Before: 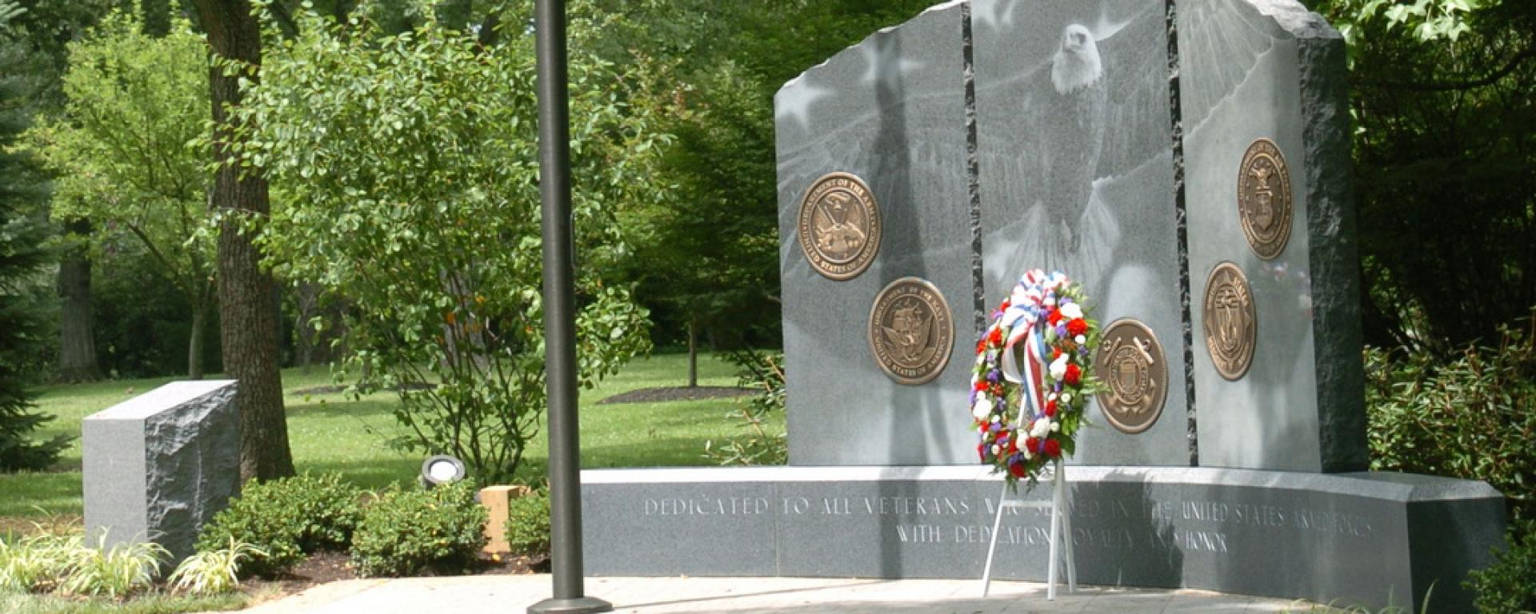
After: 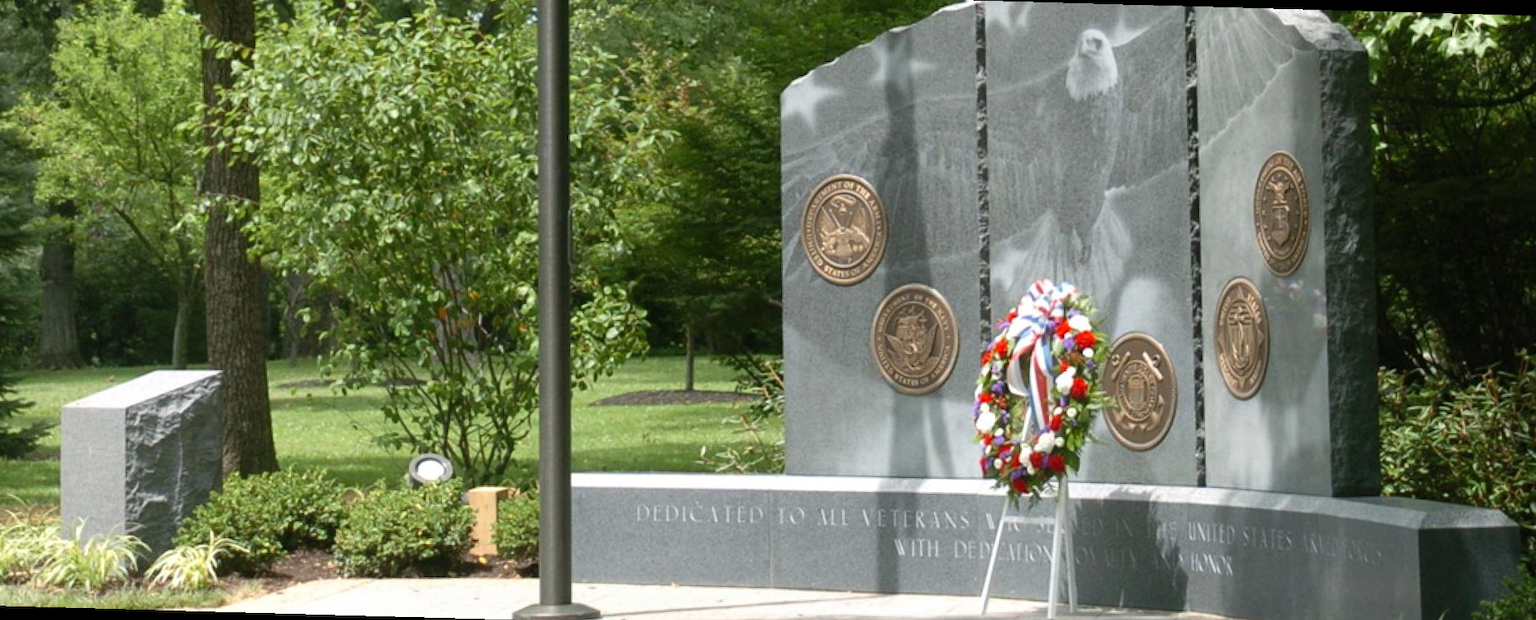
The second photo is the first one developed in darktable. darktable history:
rotate and perspective: rotation 1.57°, crop left 0.018, crop right 0.982, crop top 0.039, crop bottom 0.961
tone equalizer: on, module defaults
